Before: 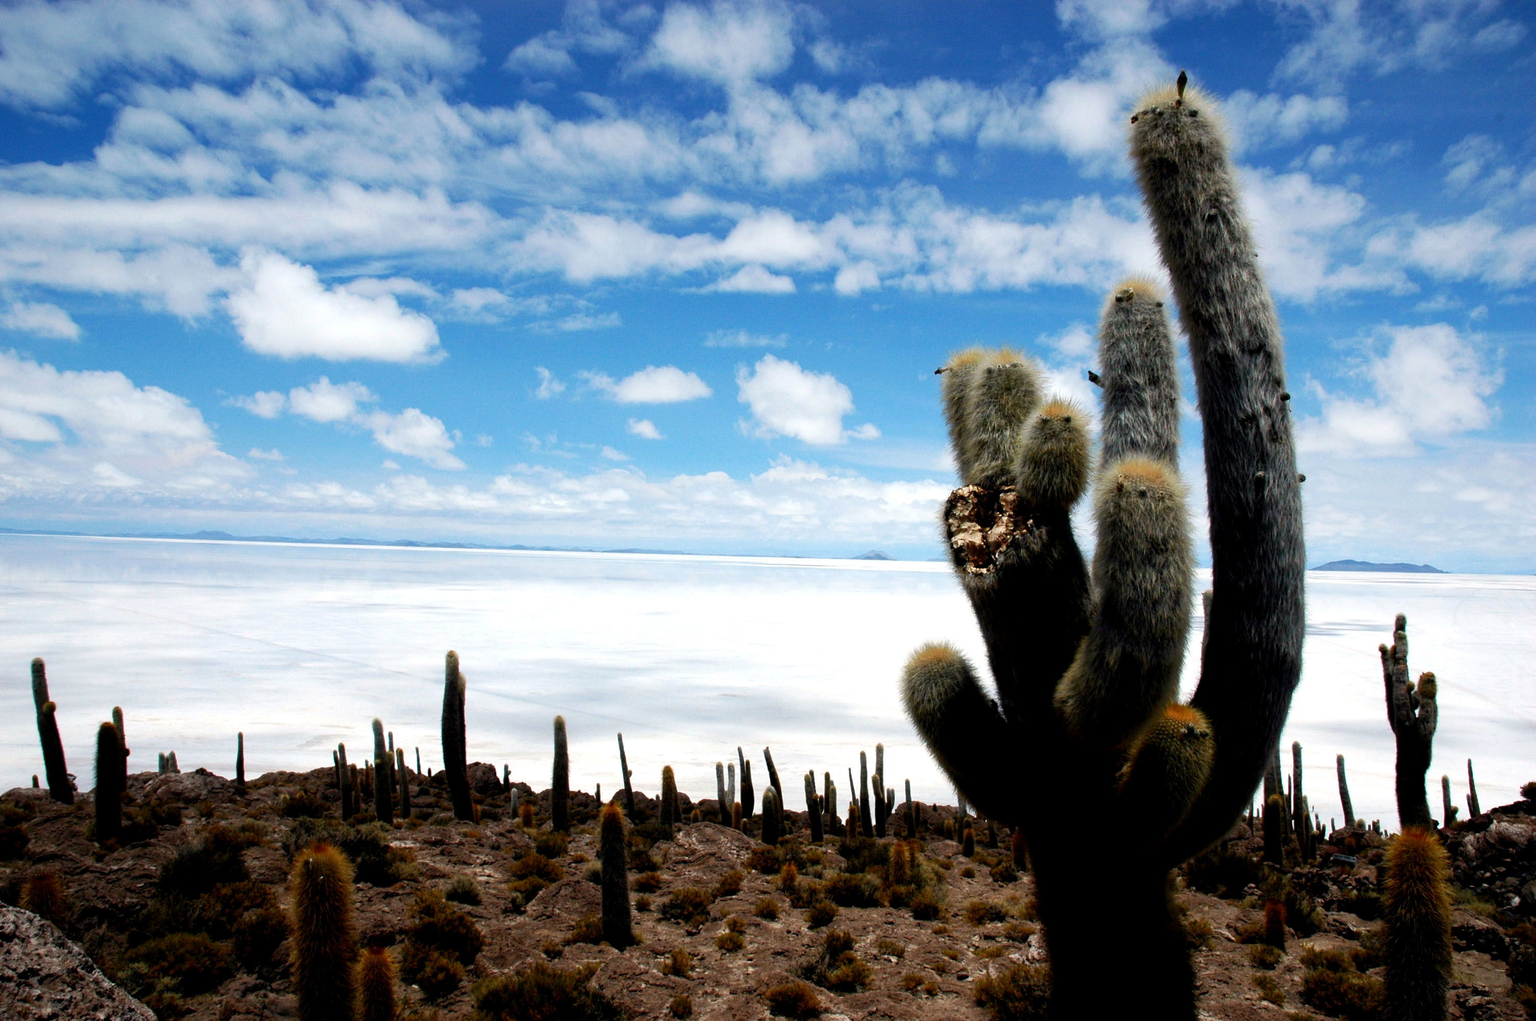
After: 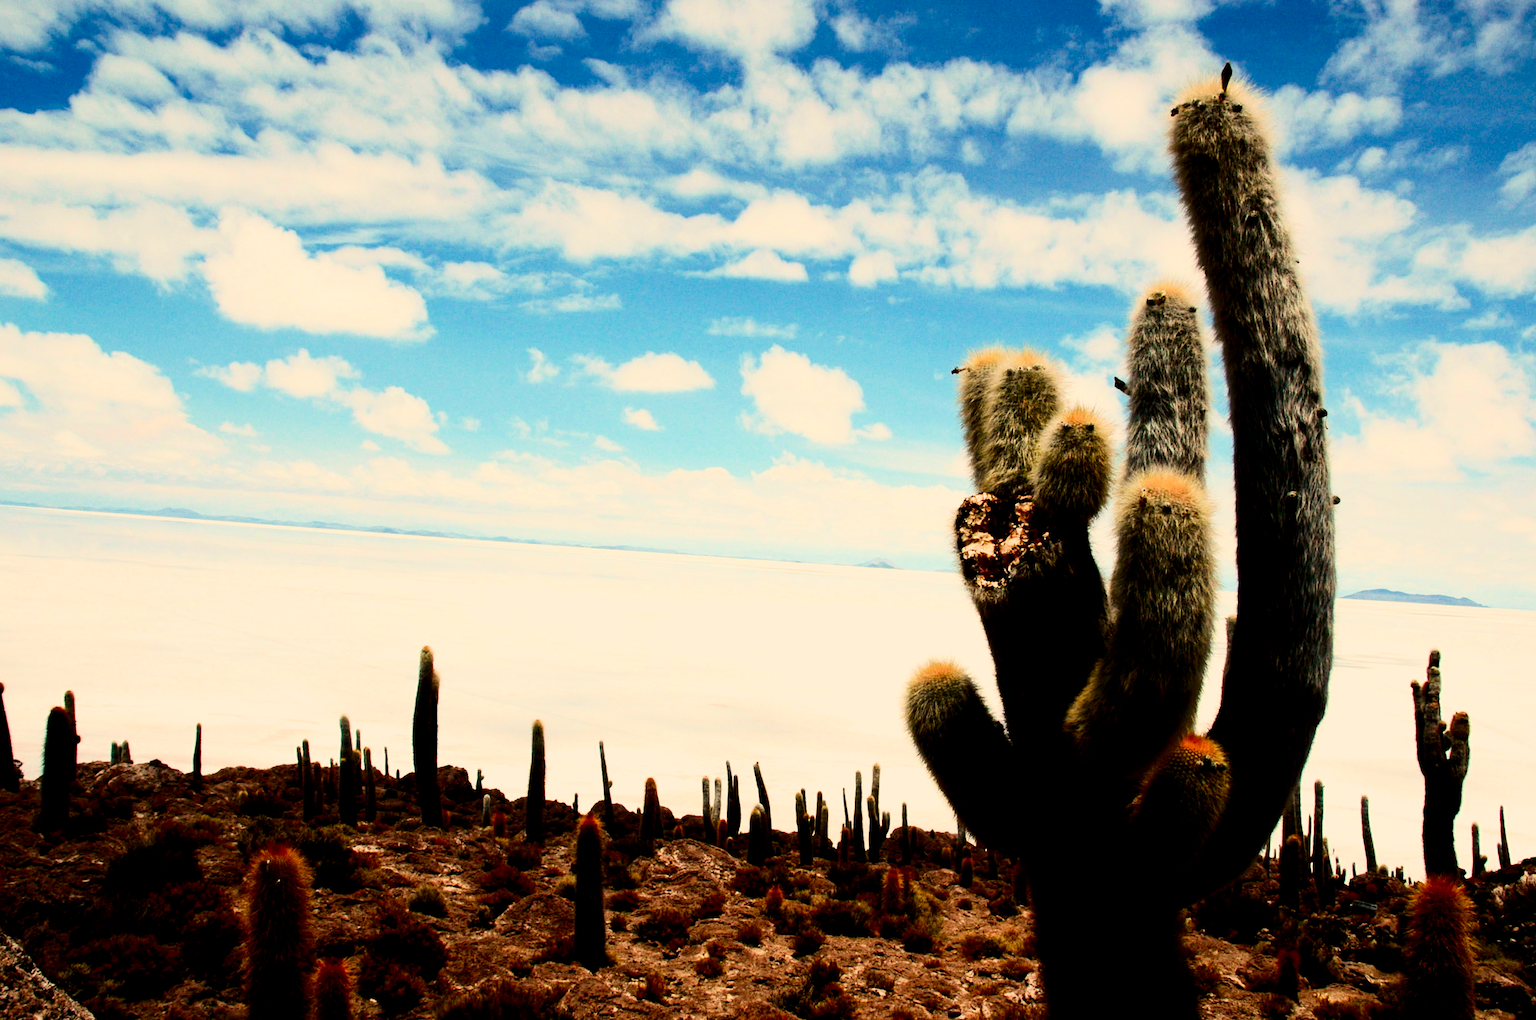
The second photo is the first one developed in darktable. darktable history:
contrast brightness saturation: contrast 0.22, brightness -0.19, saturation 0.24
crop and rotate: angle -2.38°
white balance: red 1.138, green 0.996, blue 0.812
filmic rgb: black relative exposure -7.65 EV, white relative exposure 4.56 EV, hardness 3.61, contrast 1.106
exposure: black level correction 0, exposure 1.015 EV, compensate exposure bias true, compensate highlight preservation false
